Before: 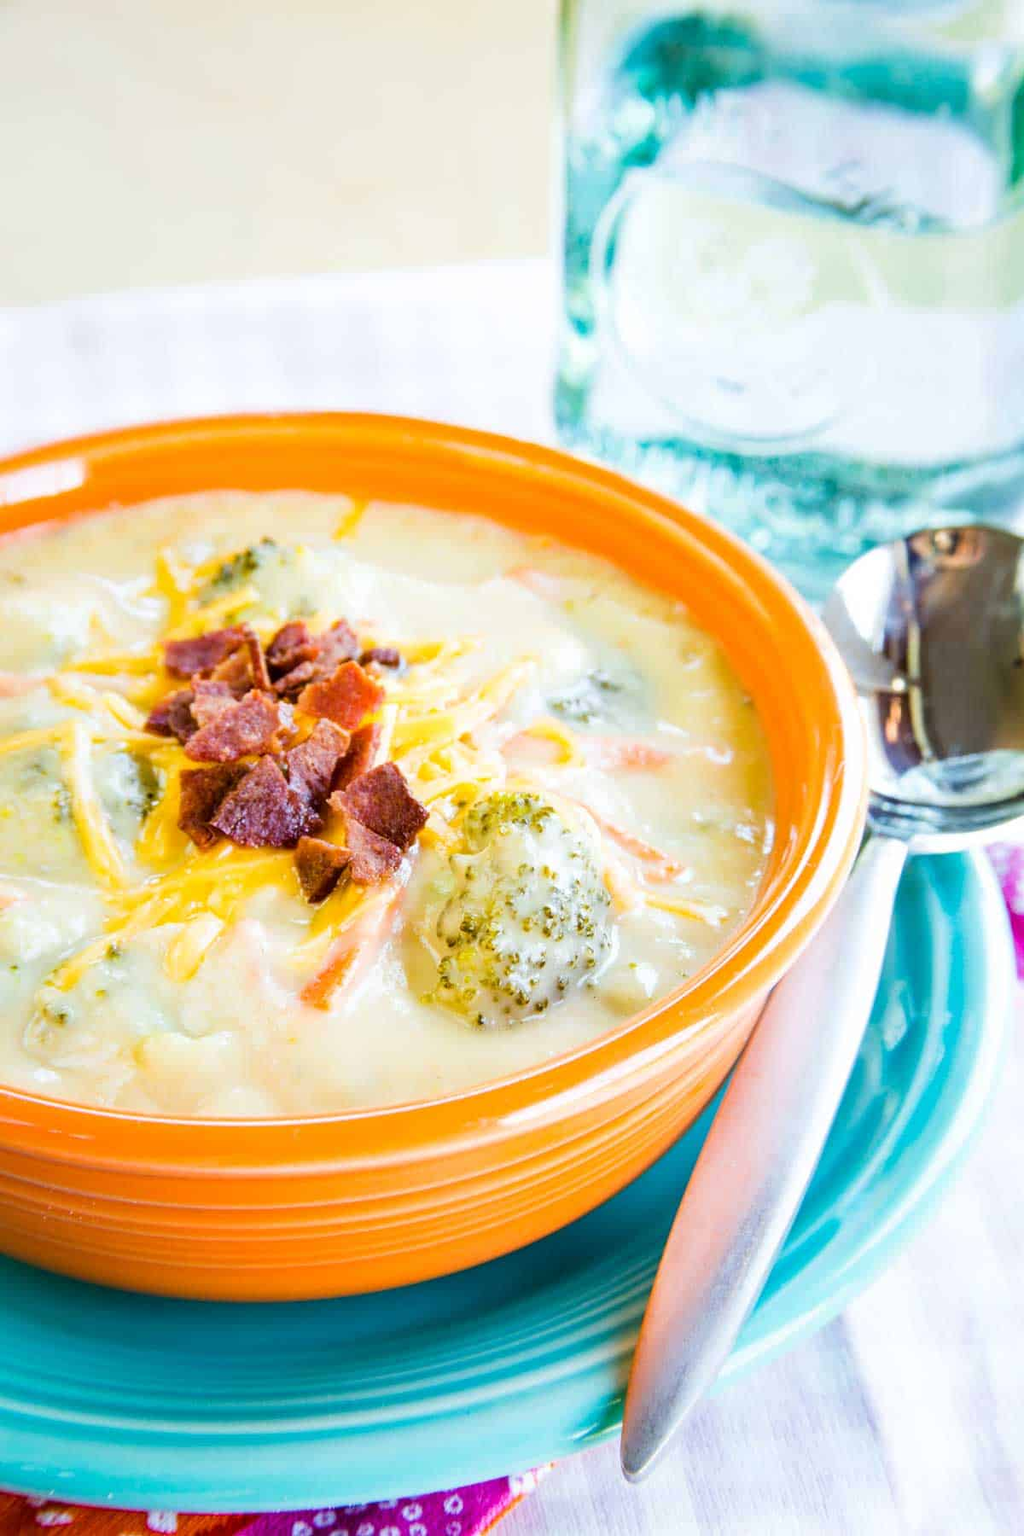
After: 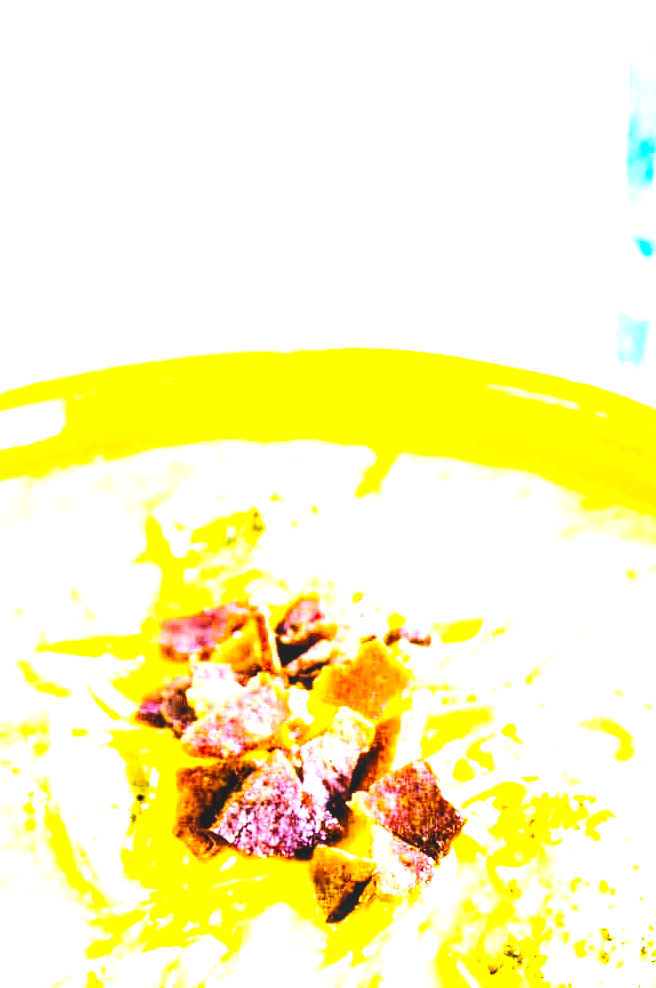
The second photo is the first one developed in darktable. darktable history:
color balance rgb: perceptual saturation grading › global saturation 25%, perceptual brilliance grading › mid-tones 10%, perceptual brilliance grading › shadows 15%, global vibrance 20%
crop and rotate: left 3.047%, top 7.509%, right 42.236%, bottom 37.598%
exposure: black level correction -0.005, exposure 0.054 EV, compensate highlight preservation false
contrast brightness saturation: contrast 0.28
local contrast: detail 110%
levels: levels [0.129, 0.519, 0.867]
base curve: curves: ch0 [(0, 0) (0.028, 0.03) (0.121, 0.232) (0.46, 0.748) (0.859, 0.968) (1, 1)], preserve colors none
